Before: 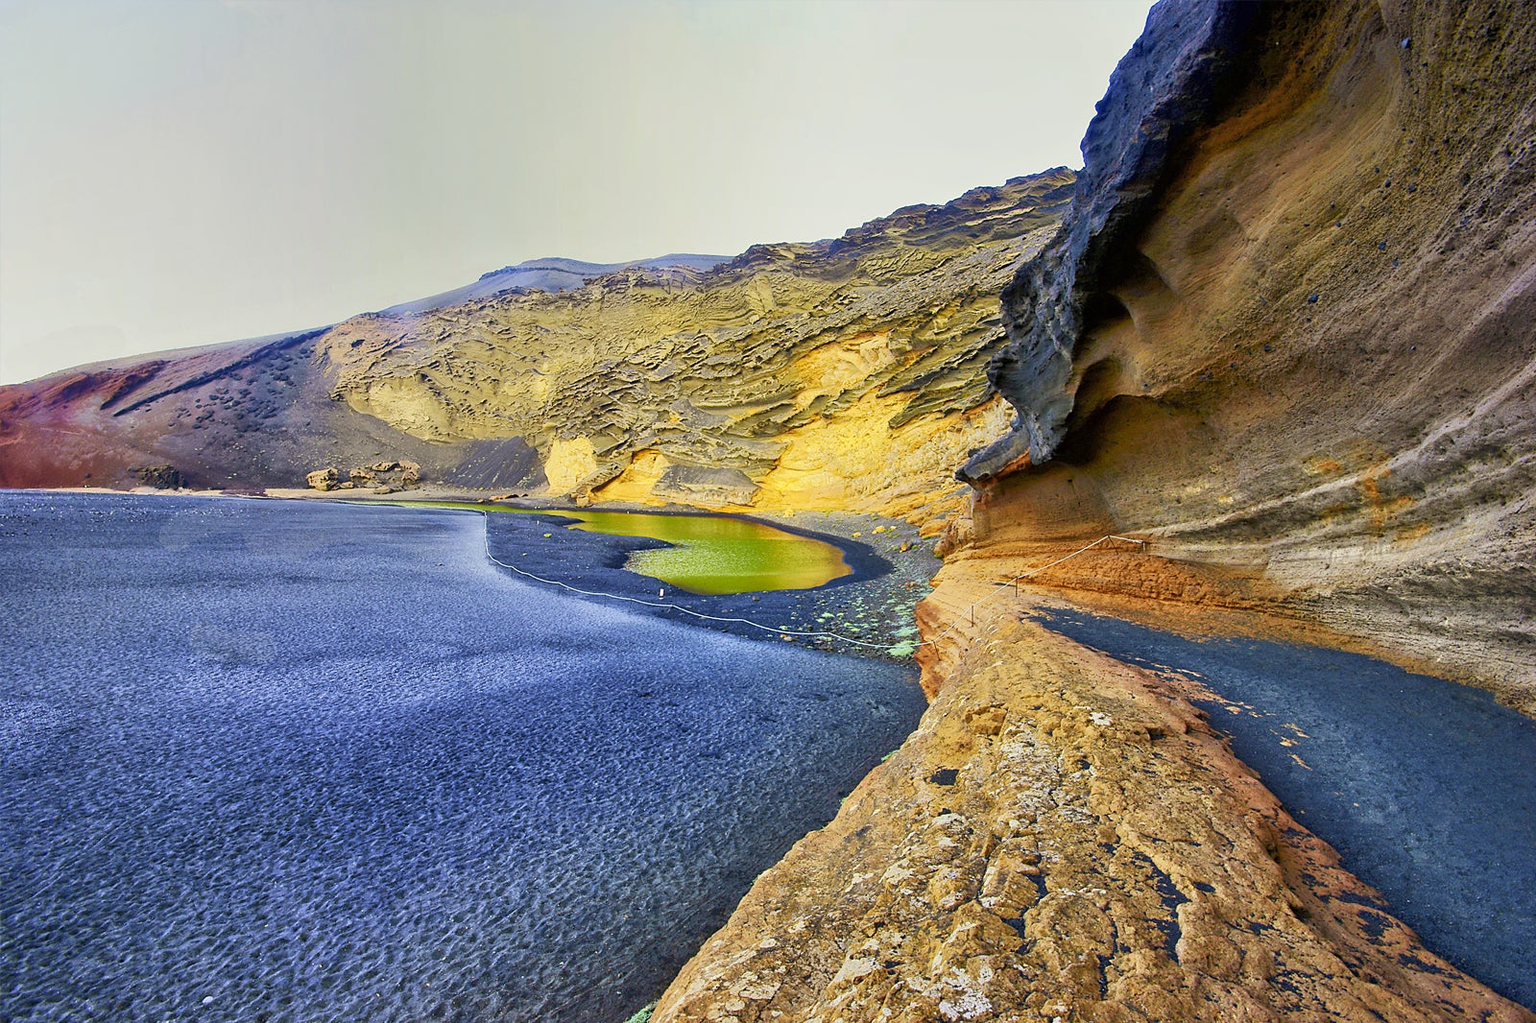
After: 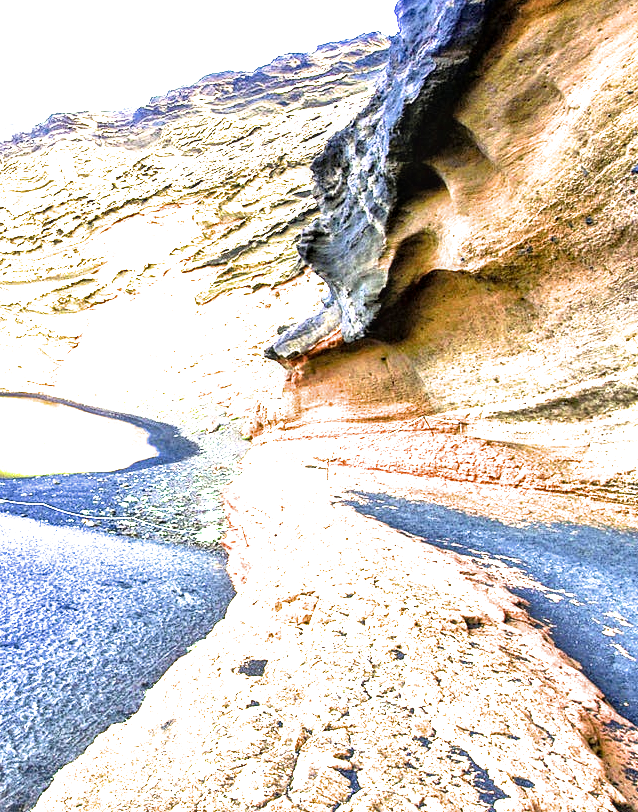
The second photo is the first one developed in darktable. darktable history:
local contrast: detail 130%
exposure: exposure 2.207 EV, compensate highlight preservation false
crop: left 45.721%, top 13.393%, right 14.118%, bottom 10.01%
contrast brightness saturation: saturation -0.05
filmic rgb: black relative exposure -9.08 EV, white relative exposure 2.3 EV, hardness 7.49
shadows and highlights: shadows 4.1, highlights -17.6, soften with gaussian
